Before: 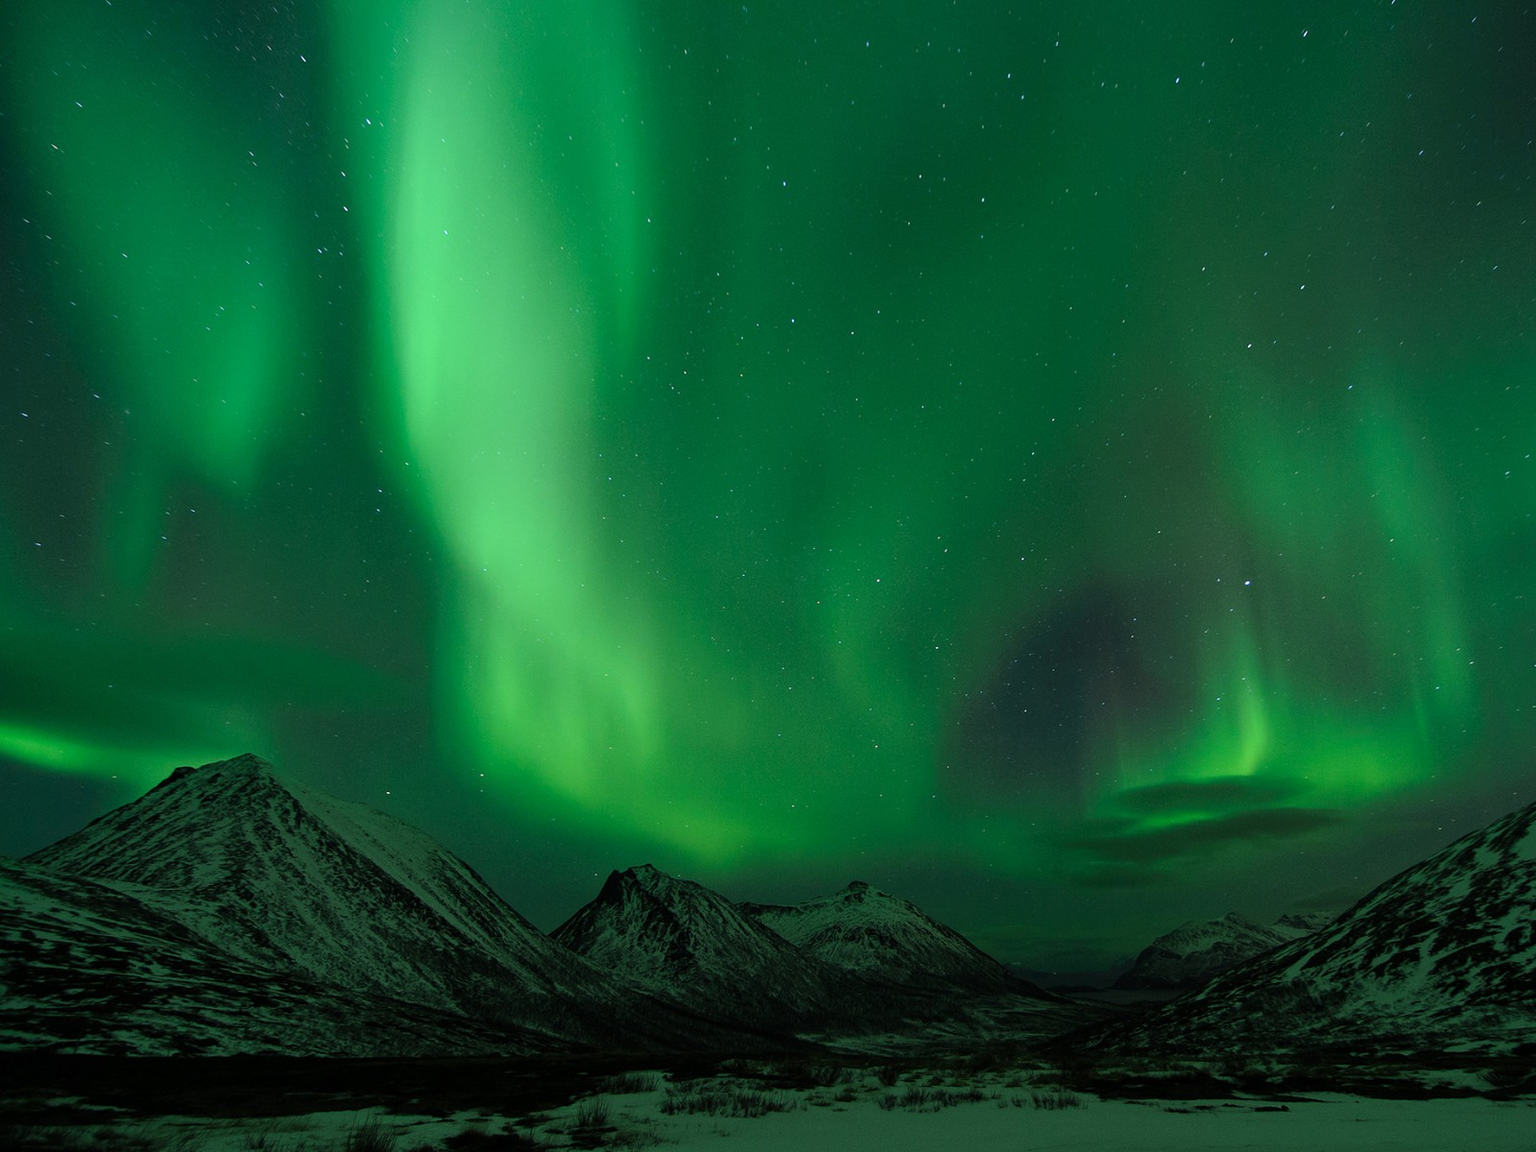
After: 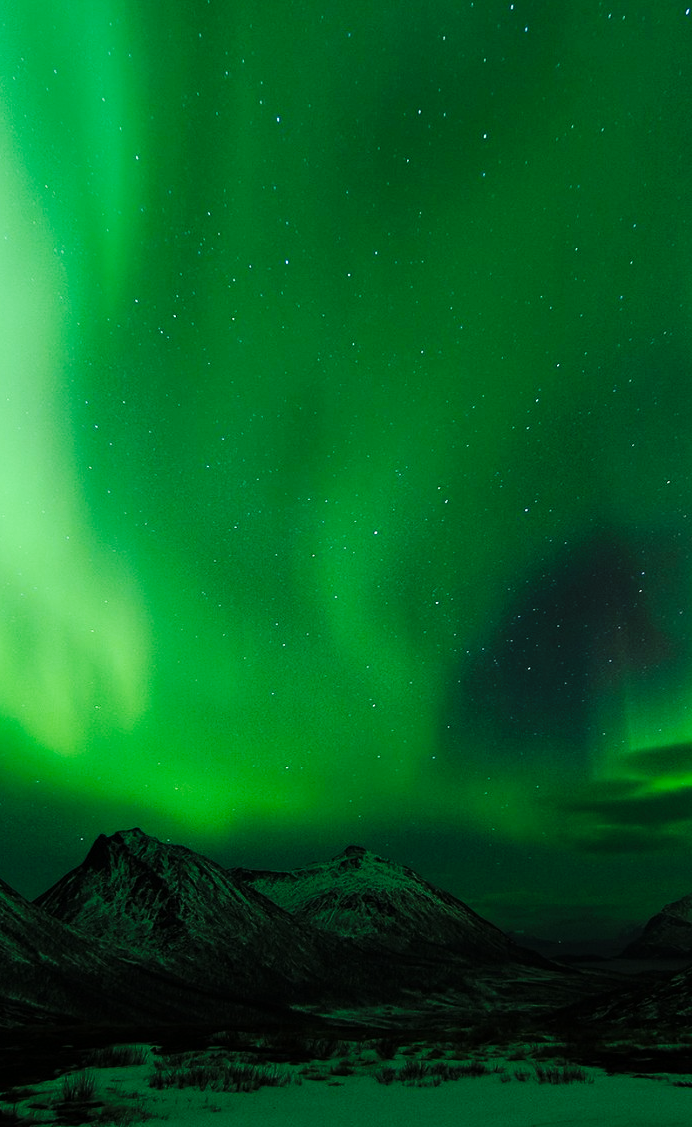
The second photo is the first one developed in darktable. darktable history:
contrast equalizer: y [[0.5, 0.502, 0.506, 0.511, 0.52, 0.537], [0.5 ×6], [0.505, 0.509, 0.518, 0.534, 0.553, 0.561], [0 ×6], [0 ×6]], mix 0.798
base curve: curves: ch0 [(0, 0) (0.036, 0.025) (0.121, 0.166) (0.206, 0.329) (0.605, 0.79) (1, 1)], preserve colors none
crop: left 33.747%, top 6.033%, right 22.999%
